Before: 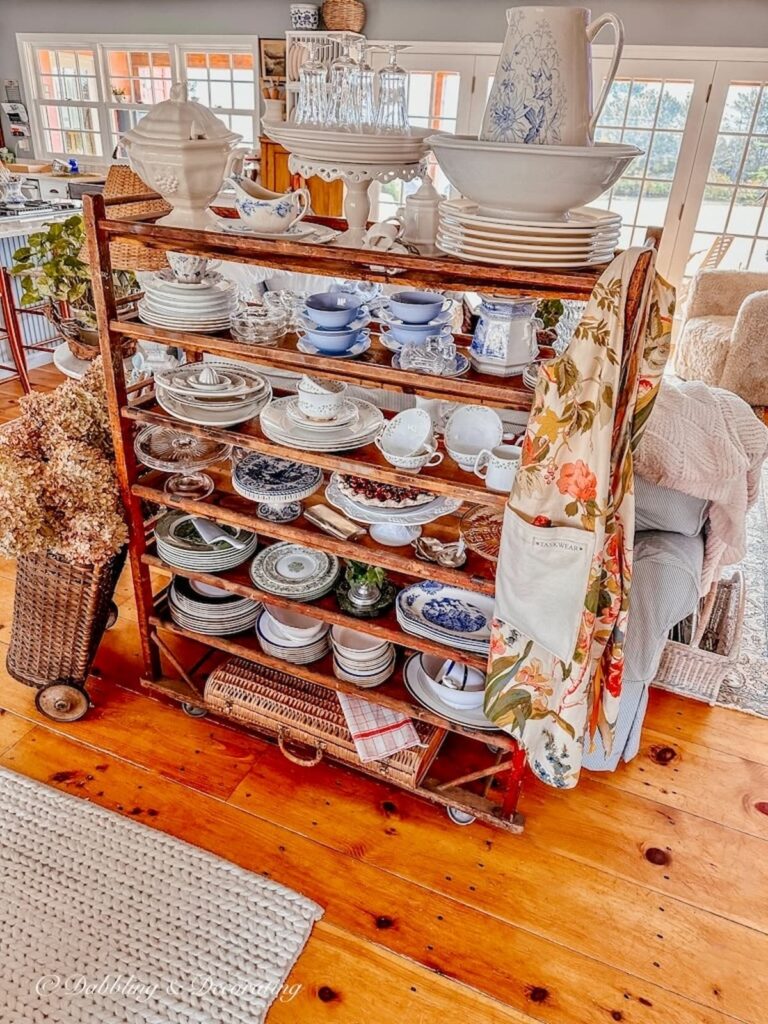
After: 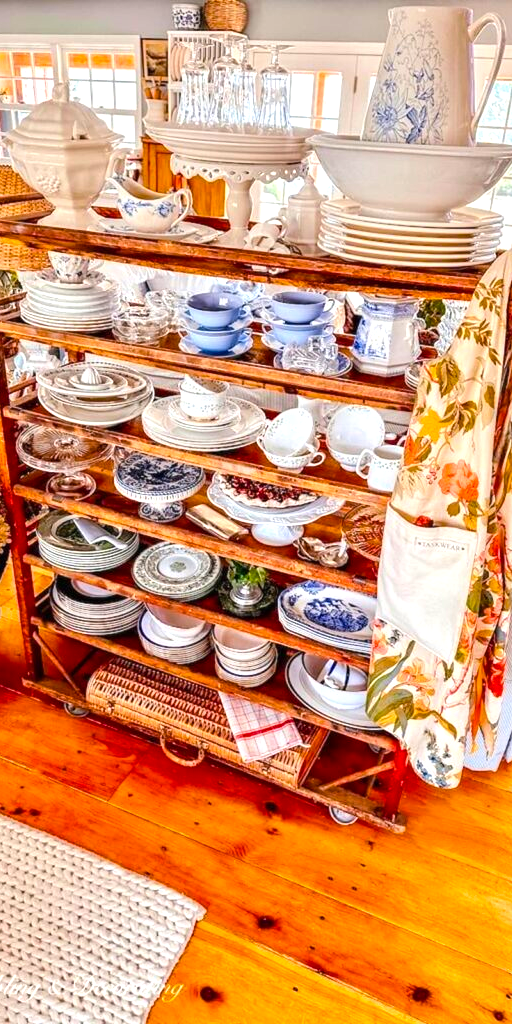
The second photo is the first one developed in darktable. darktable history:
color balance rgb: perceptual saturation grading › global saturation 30%, global vibrance 20%
exposure: black level correction 0, exposure 0.7 EV, compensate exposure bias true, compensate highlight preservation false
crop and rotate: left 15.446%, right 17.836%
